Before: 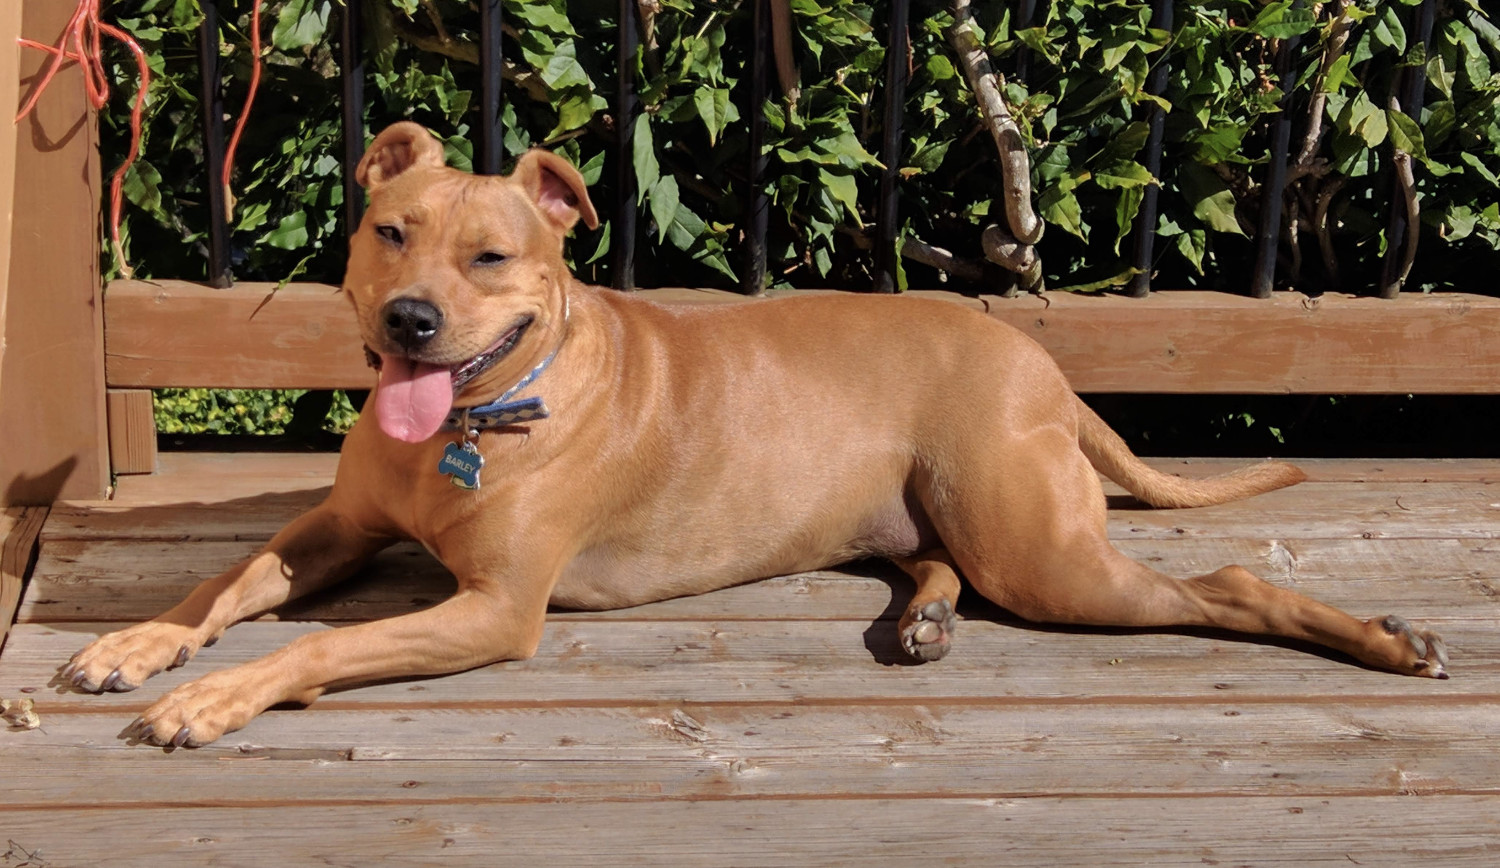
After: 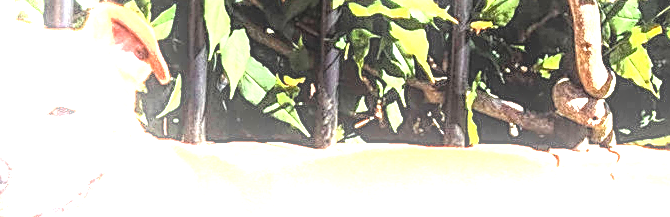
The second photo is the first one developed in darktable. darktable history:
crop: left 28.64%, top 16.832%, right 26.637%, bottom 58.055%
exposure: black level correction 0, exposure 1.55 EV, compensate exposure bias true, compensate highlight preservation false
sharpen: on, module defaults
local contrast: highlights 20%, shadows 30%, detail 200%, midtone range 0.2
levels: levels [0, 0.281, 0.562]
contrast equalizer: octaves 7, y [[0.6 ×6], [0.55 ×6], [0 ×6], [0 ×6], [0 ×6]], mix -0.3
contrast brightness saturation: contrast 0.1, saturation -0.36
